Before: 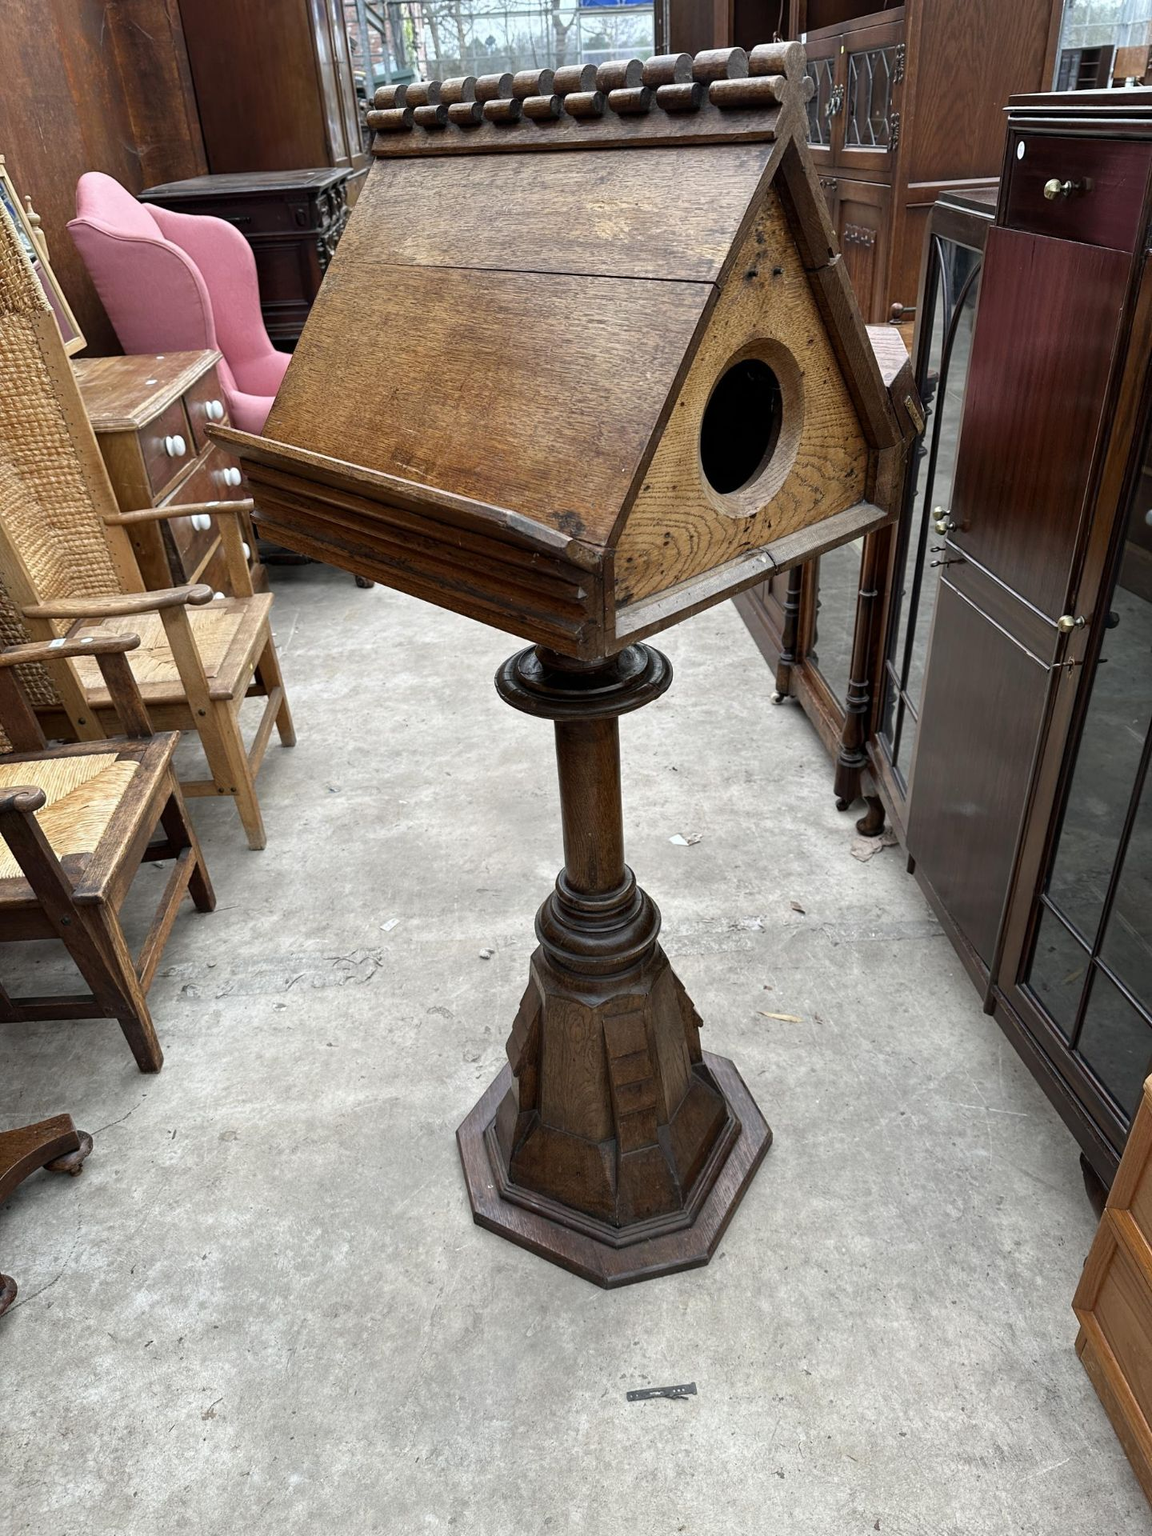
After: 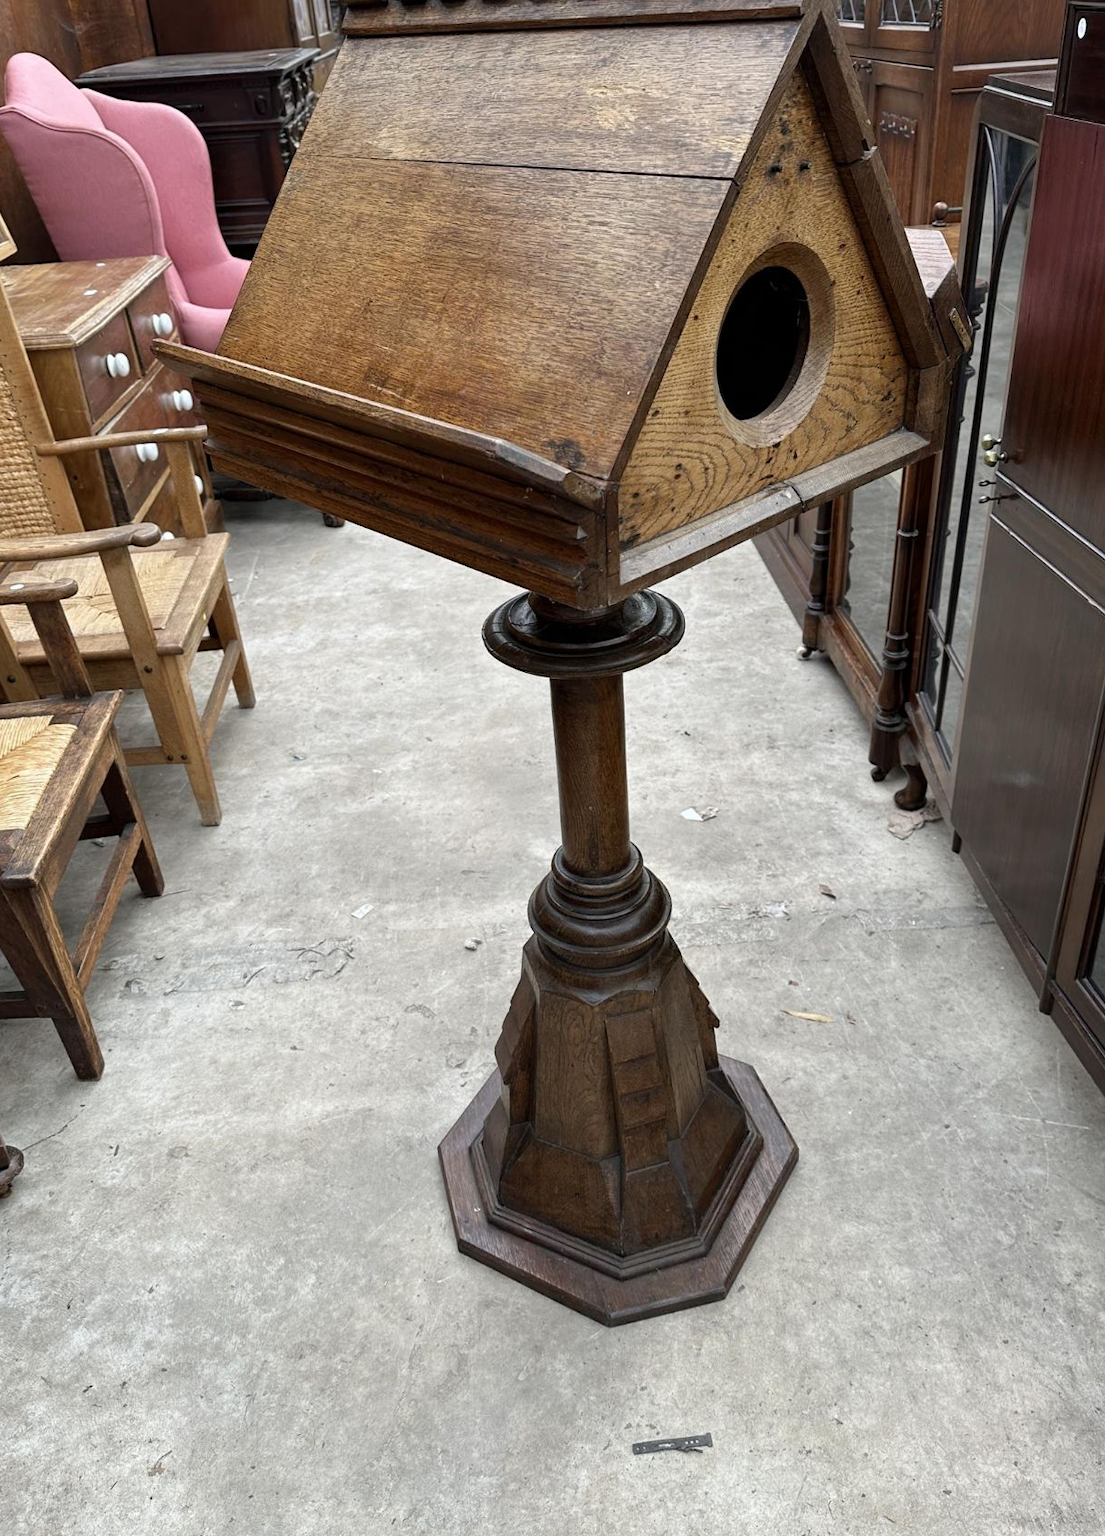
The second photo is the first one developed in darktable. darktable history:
crop: left 6.274%, top 8.221%, right 9.547%, bottom 4.055%
